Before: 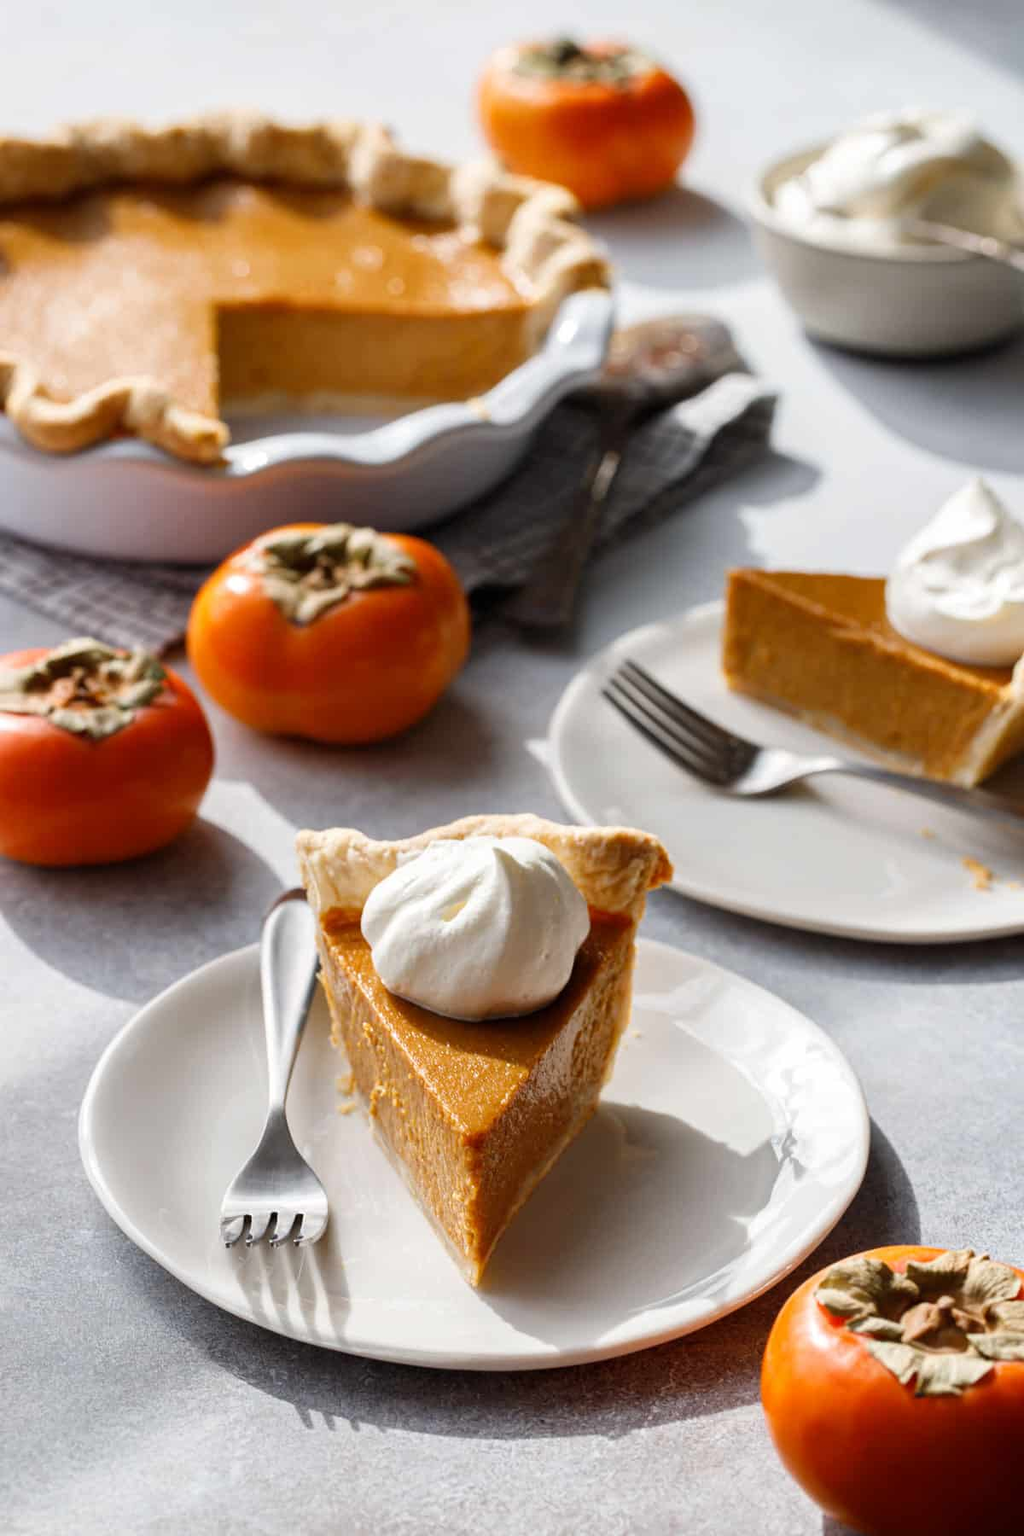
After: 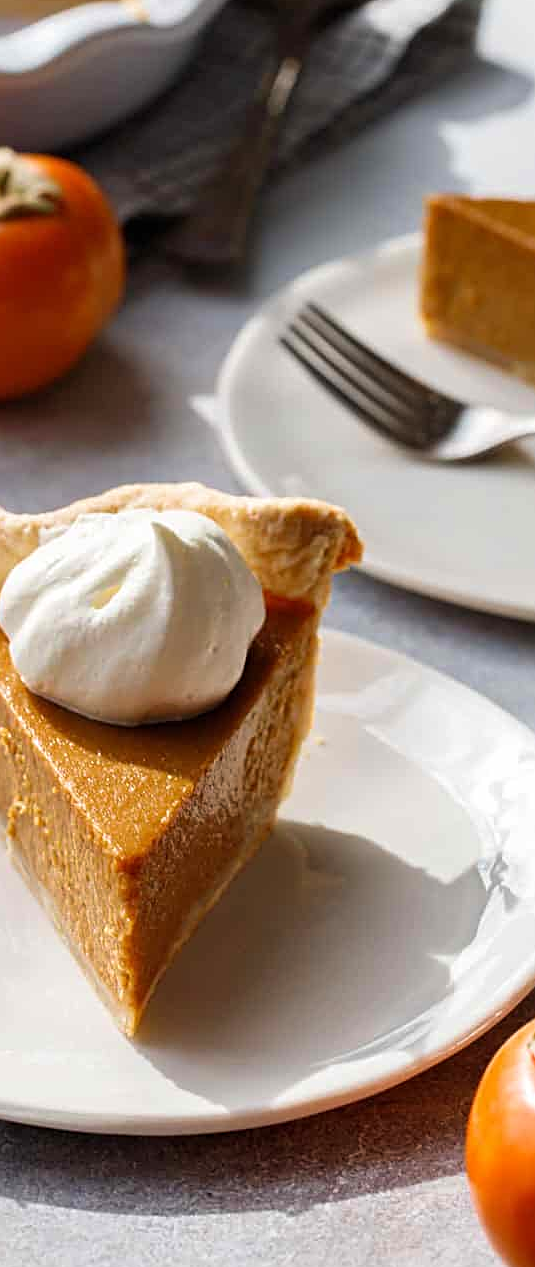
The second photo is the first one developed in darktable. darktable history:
velvia: on, module defaults
crop: left 35.55%, top 26.19%, right 19.836%, bottom 3.411%
sharpen: on, module defaults
